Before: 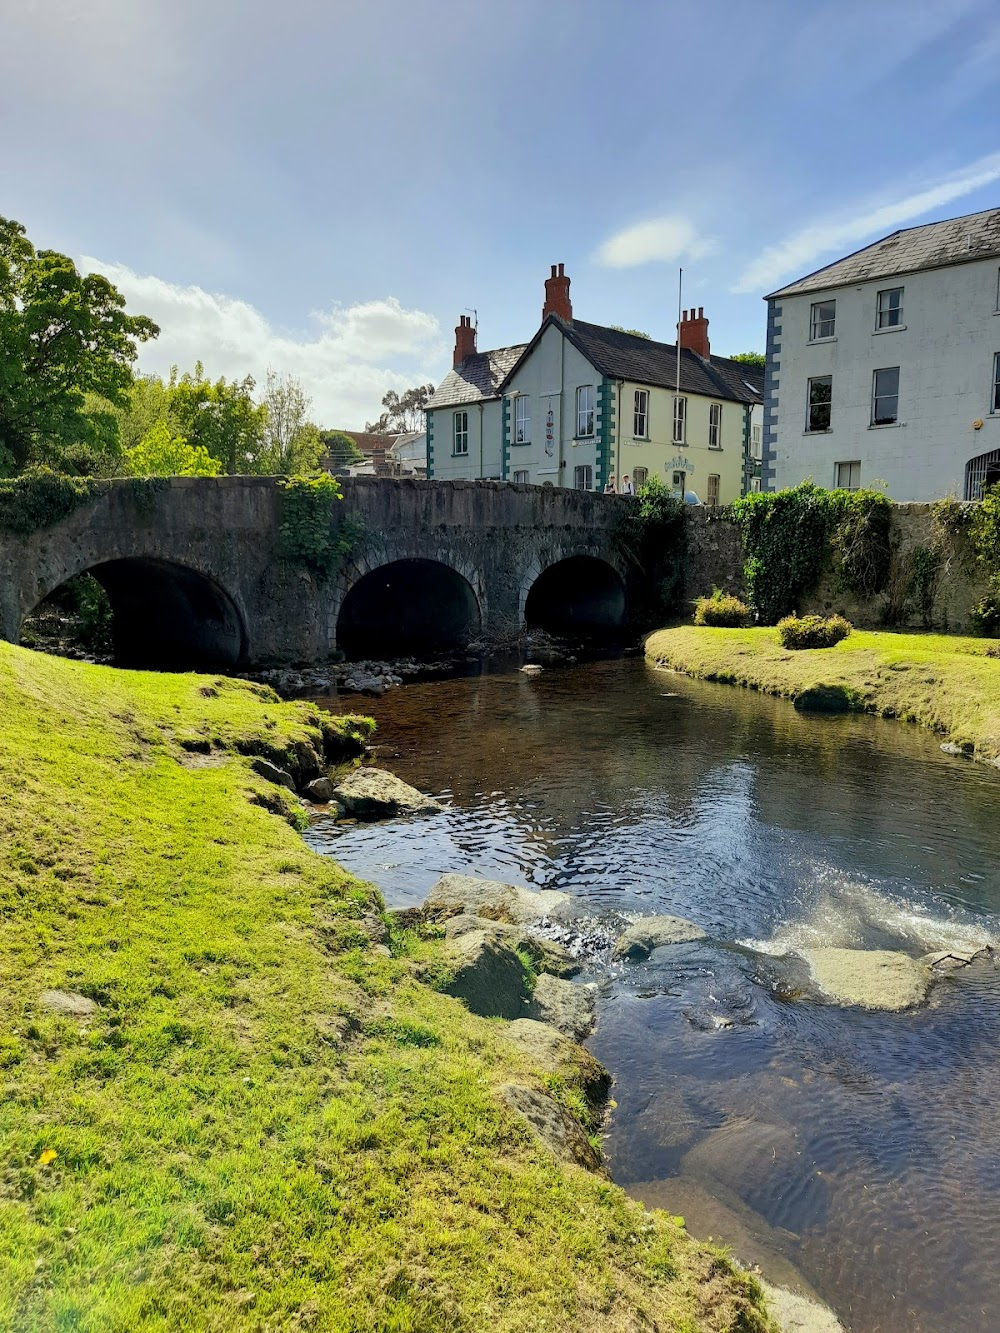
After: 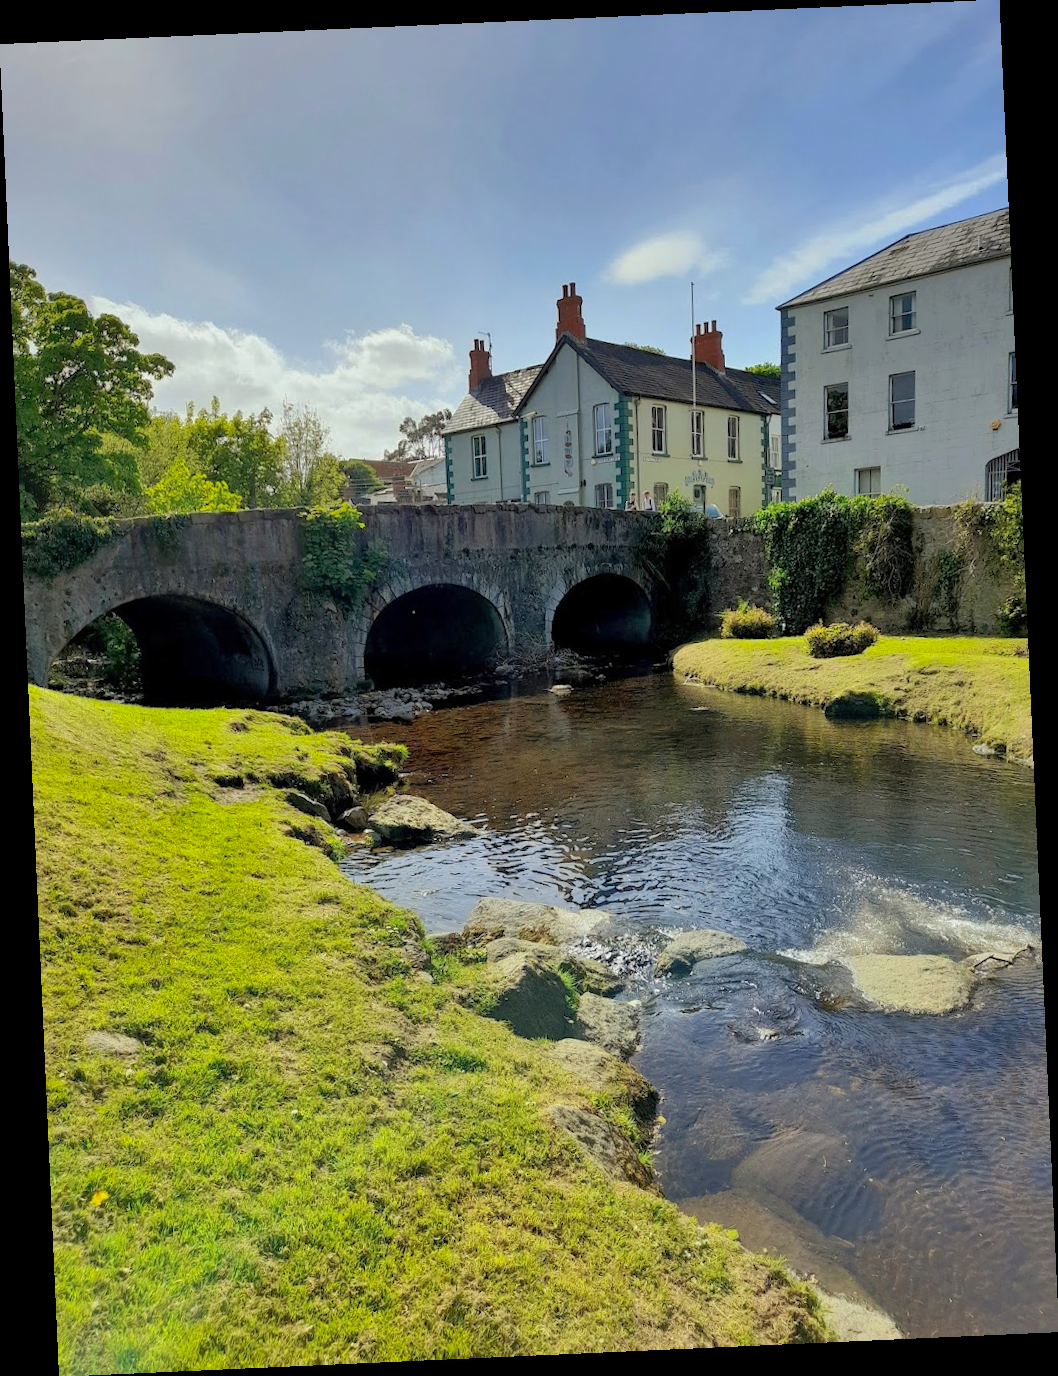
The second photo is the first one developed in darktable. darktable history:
rotate and perspective: rotation -2.56°, automatic cropping off
shadows and highlights: on, module defaults
